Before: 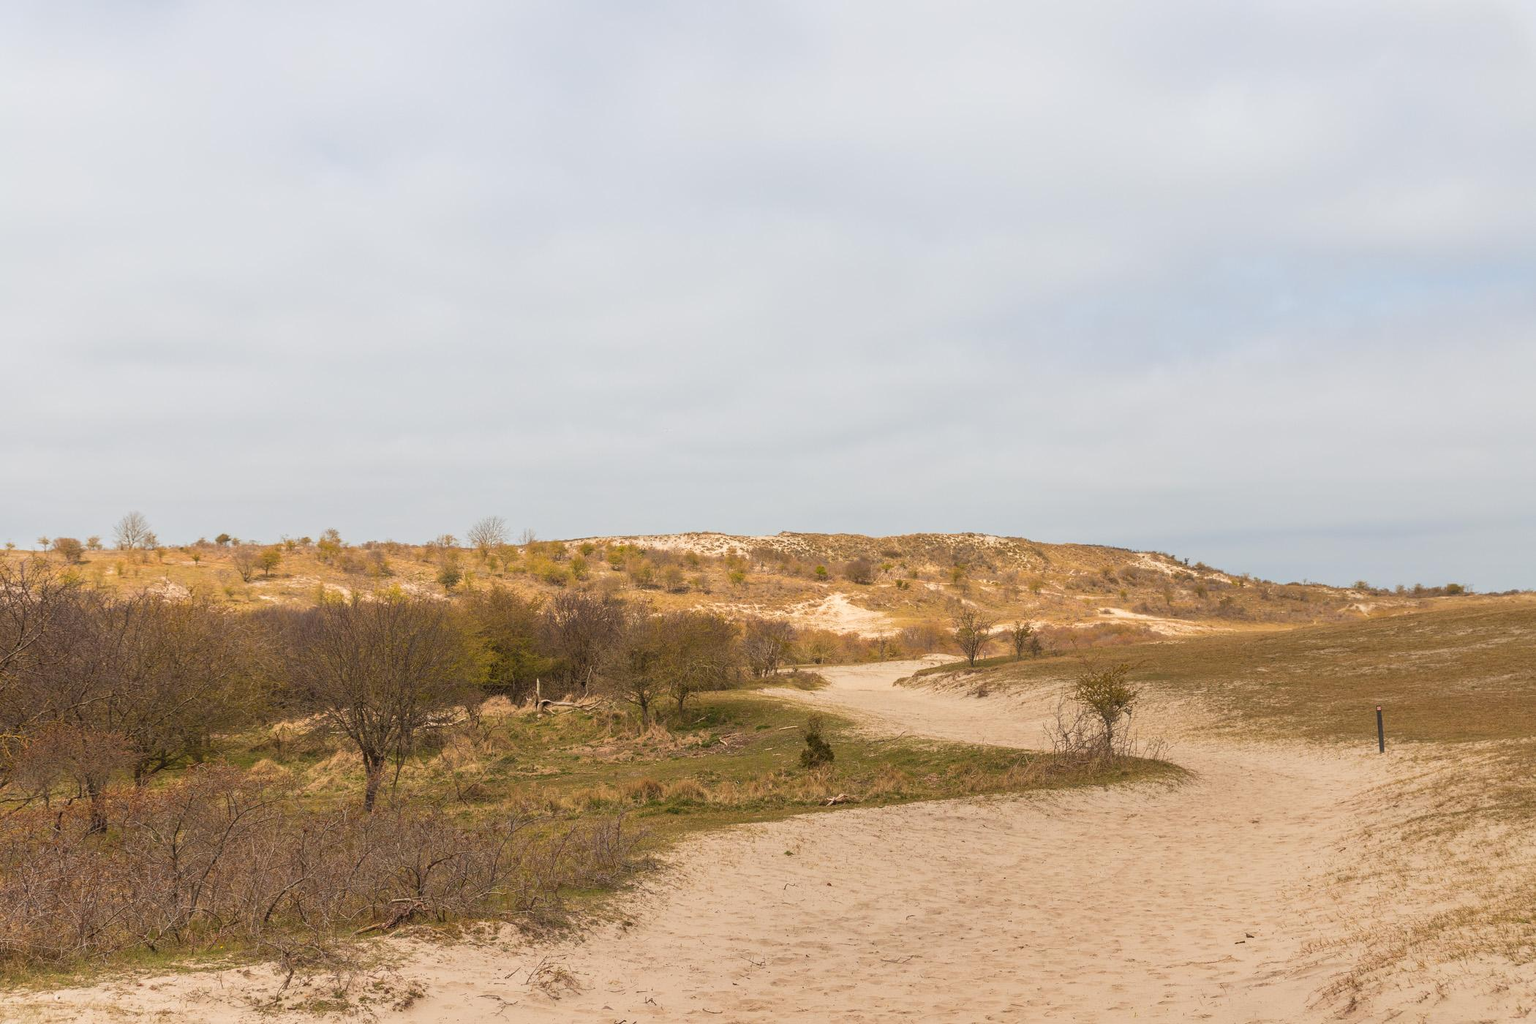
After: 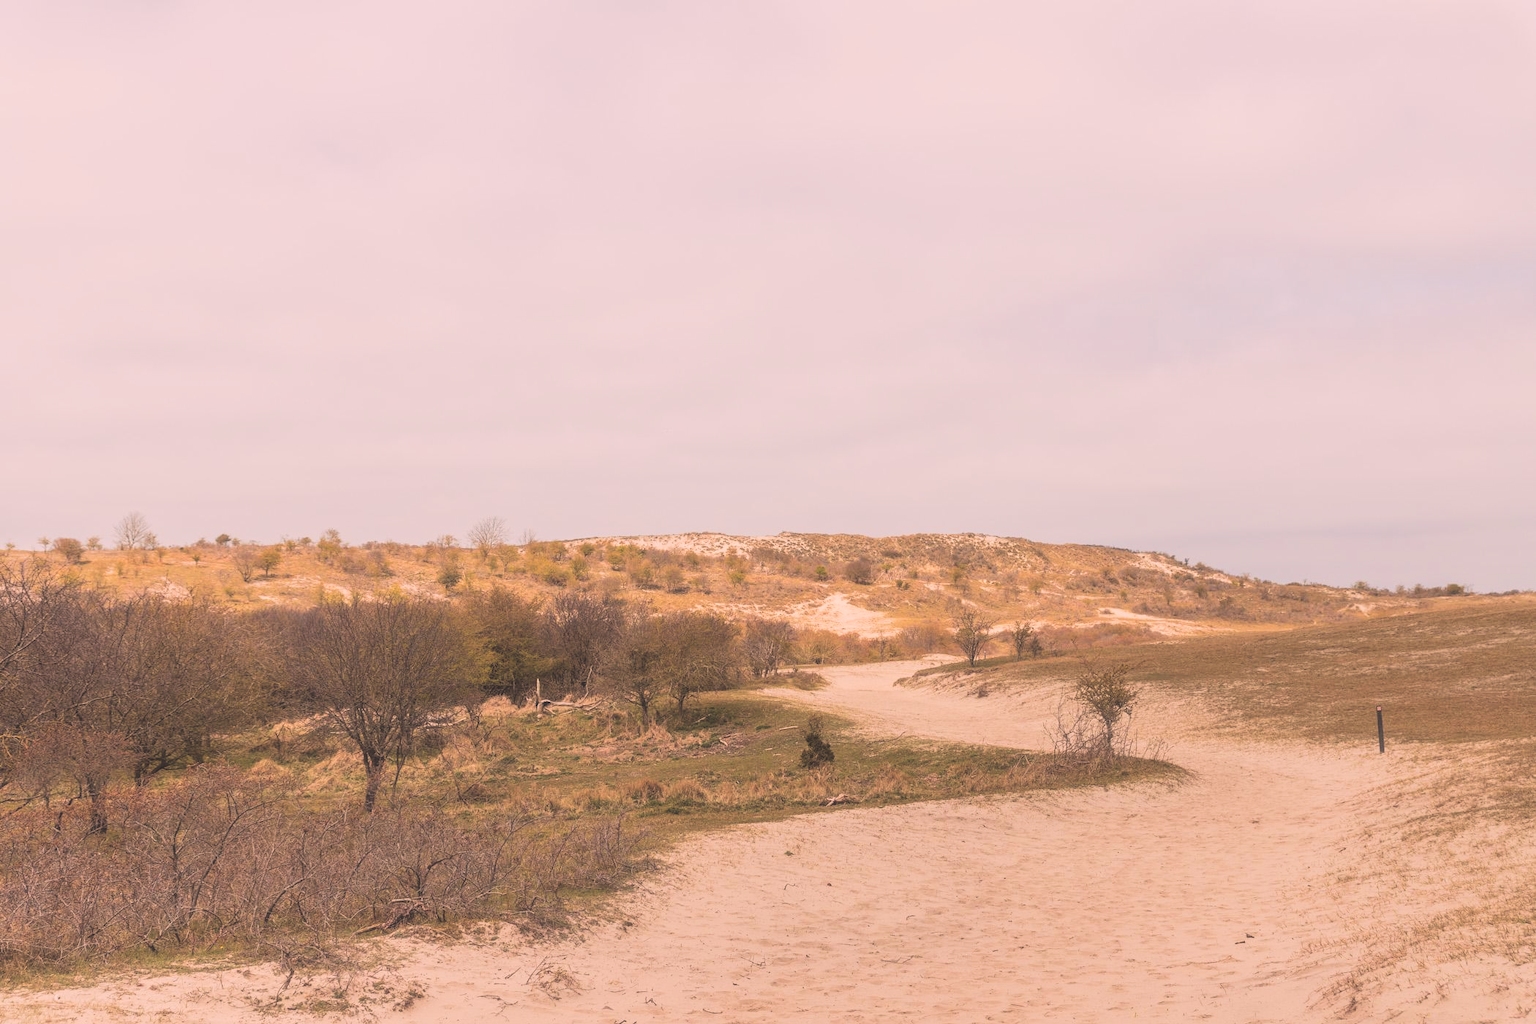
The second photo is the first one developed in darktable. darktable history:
haze removal: strength -0.1, adaptive false
exposure: black level correction -0.041, exposure 0.064 EV, compensate highlight preservation false
filmic rgb: black relative exposure -5 EV, white relative exposure 3.5 EV, hardness 3.19, contrast 1.3, highlights saturation mix -50%
color correction: highlights a* 12.23, highlights b* 5.41
